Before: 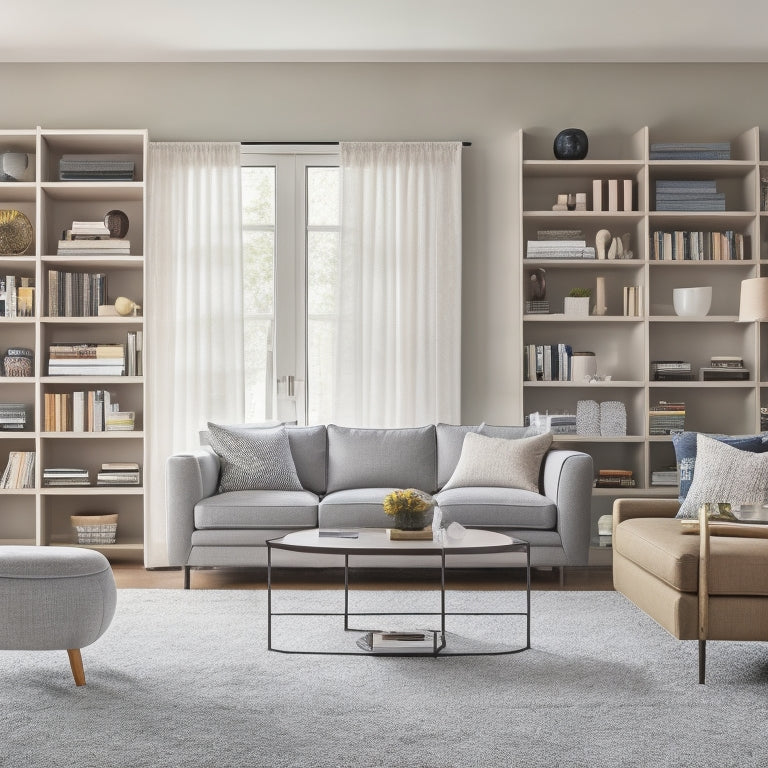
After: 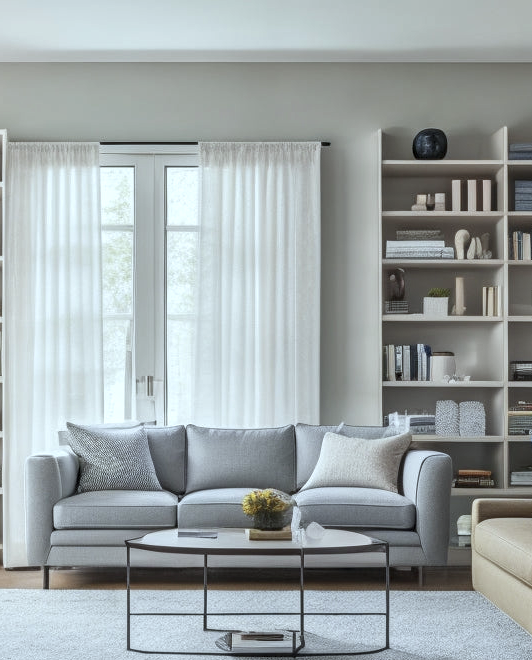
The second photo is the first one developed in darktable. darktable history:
crop: left 18.479%, right 12.2%, bottom 13.971%
white balance: red 0.925, blue 1.046
local contrast: detail 130%
